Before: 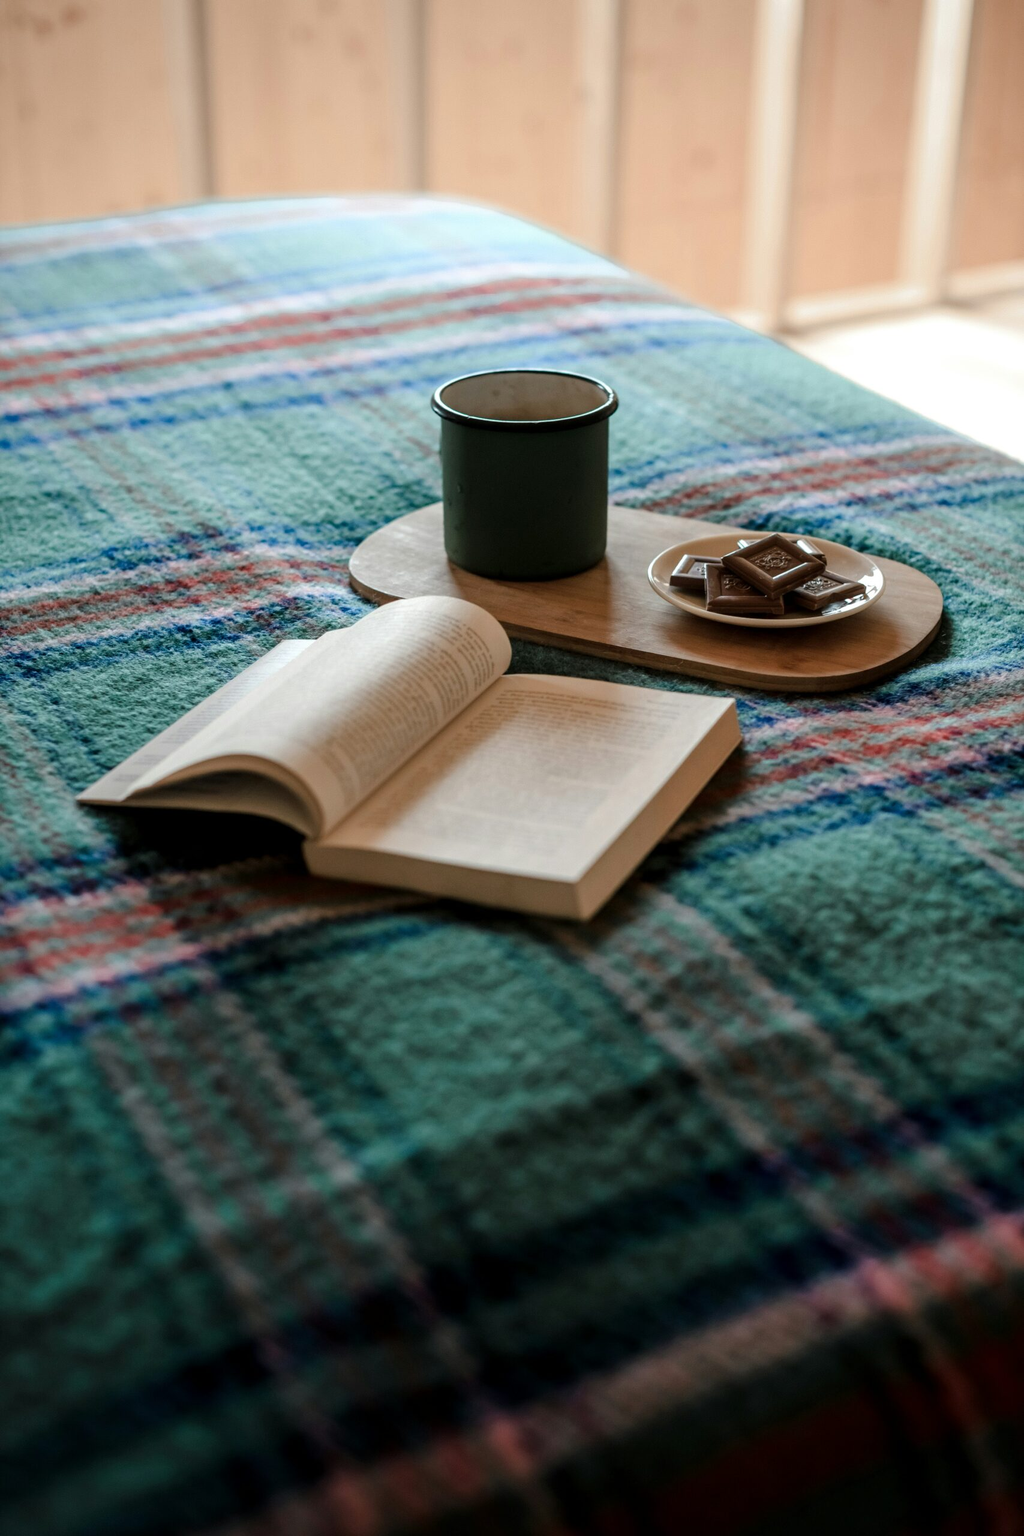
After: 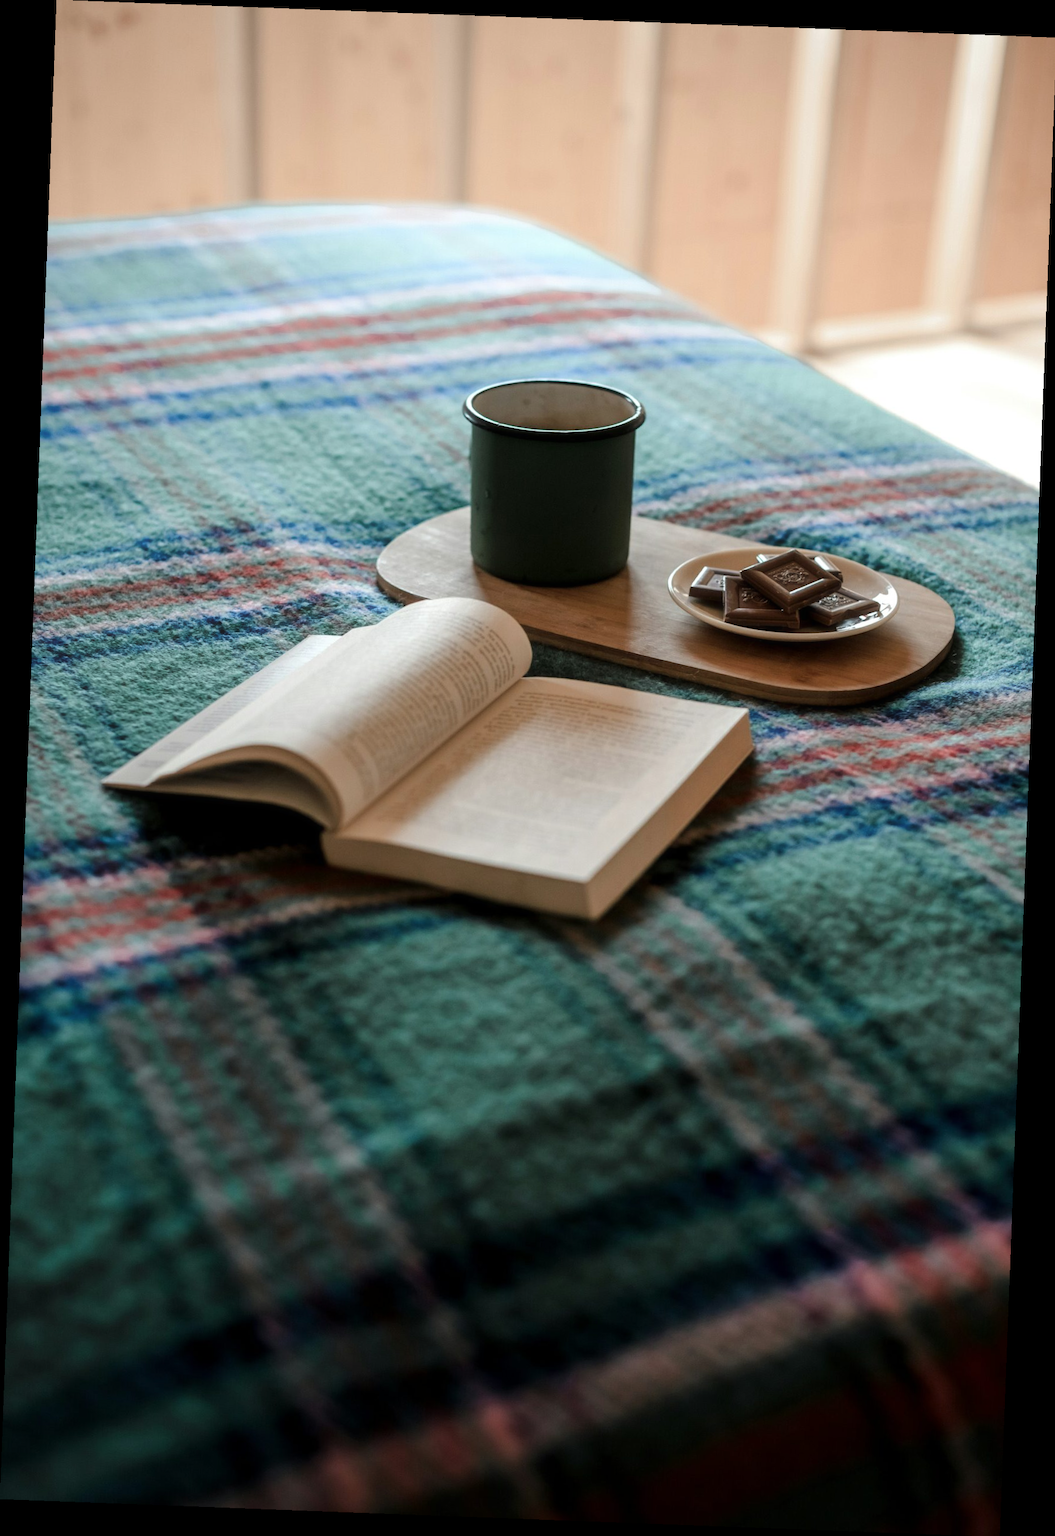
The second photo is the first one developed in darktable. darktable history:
rotate and perspective: rotation 2.17°, automatic cropping off
haze removal: strength -0.09, distance 0.358, compatibility mode true, adaptive false
